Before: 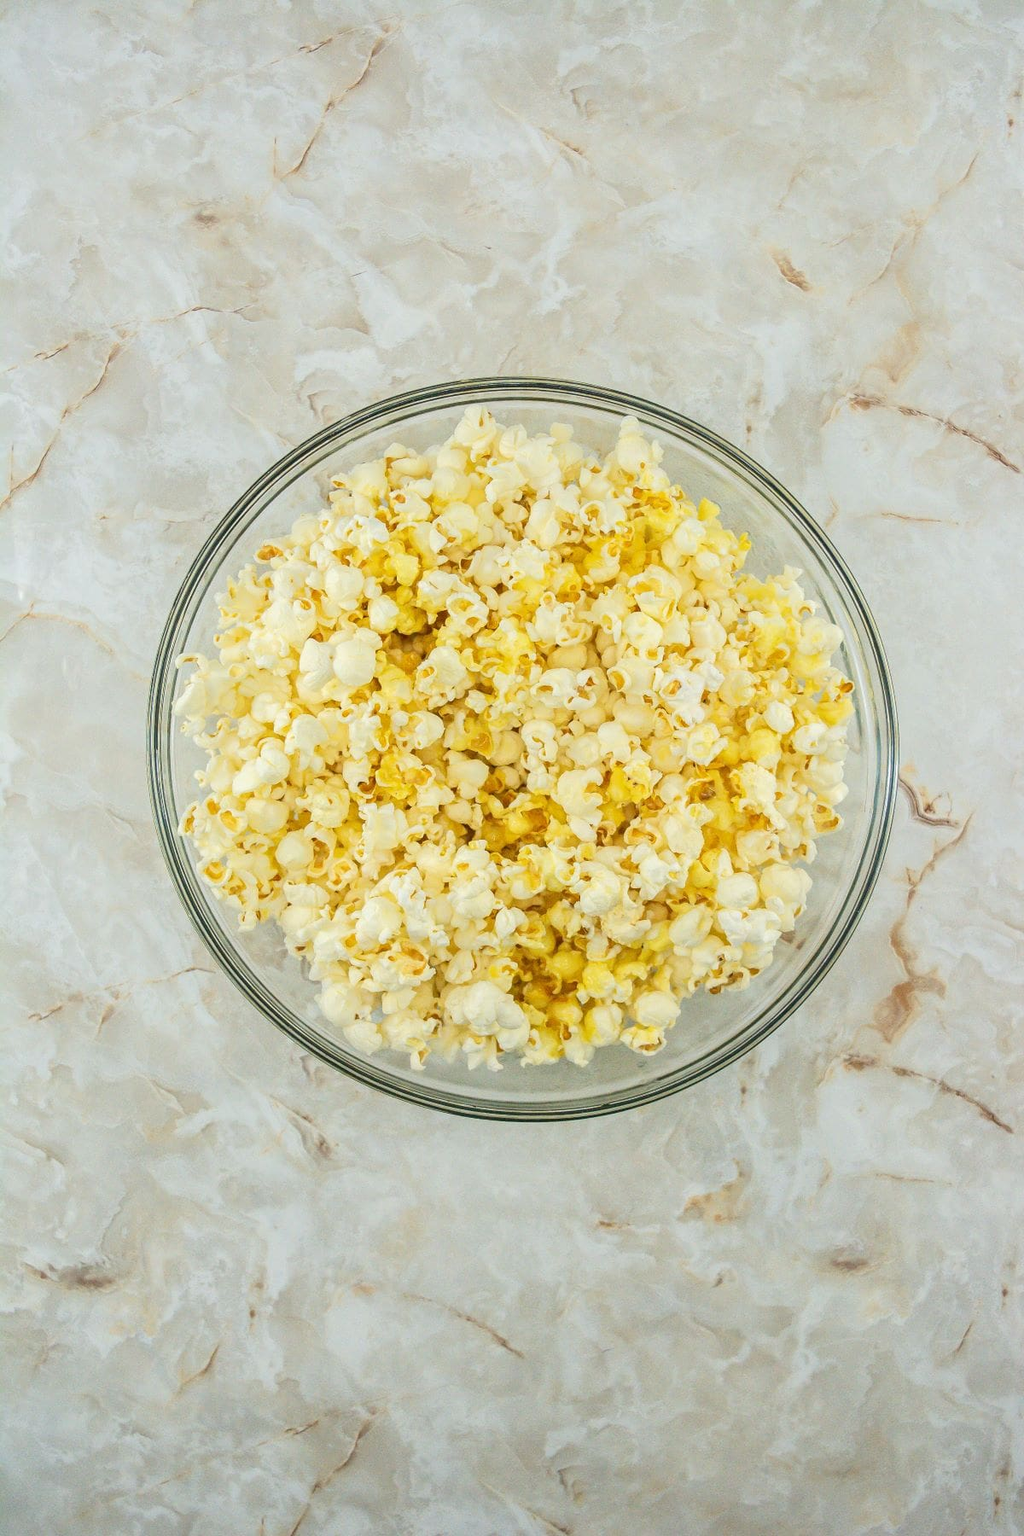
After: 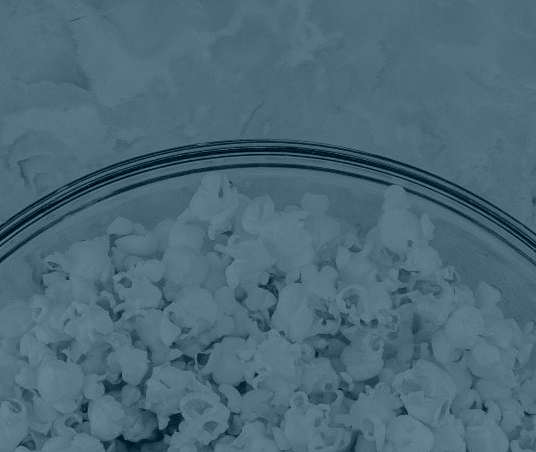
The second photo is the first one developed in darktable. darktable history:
crop: left 28.64%, top 16.832%, right 26.637%, bottom 58.055%
colorize: hue 194.4°, saturation 29%, source mix 61.75%, lightness 3.98%, version 1
